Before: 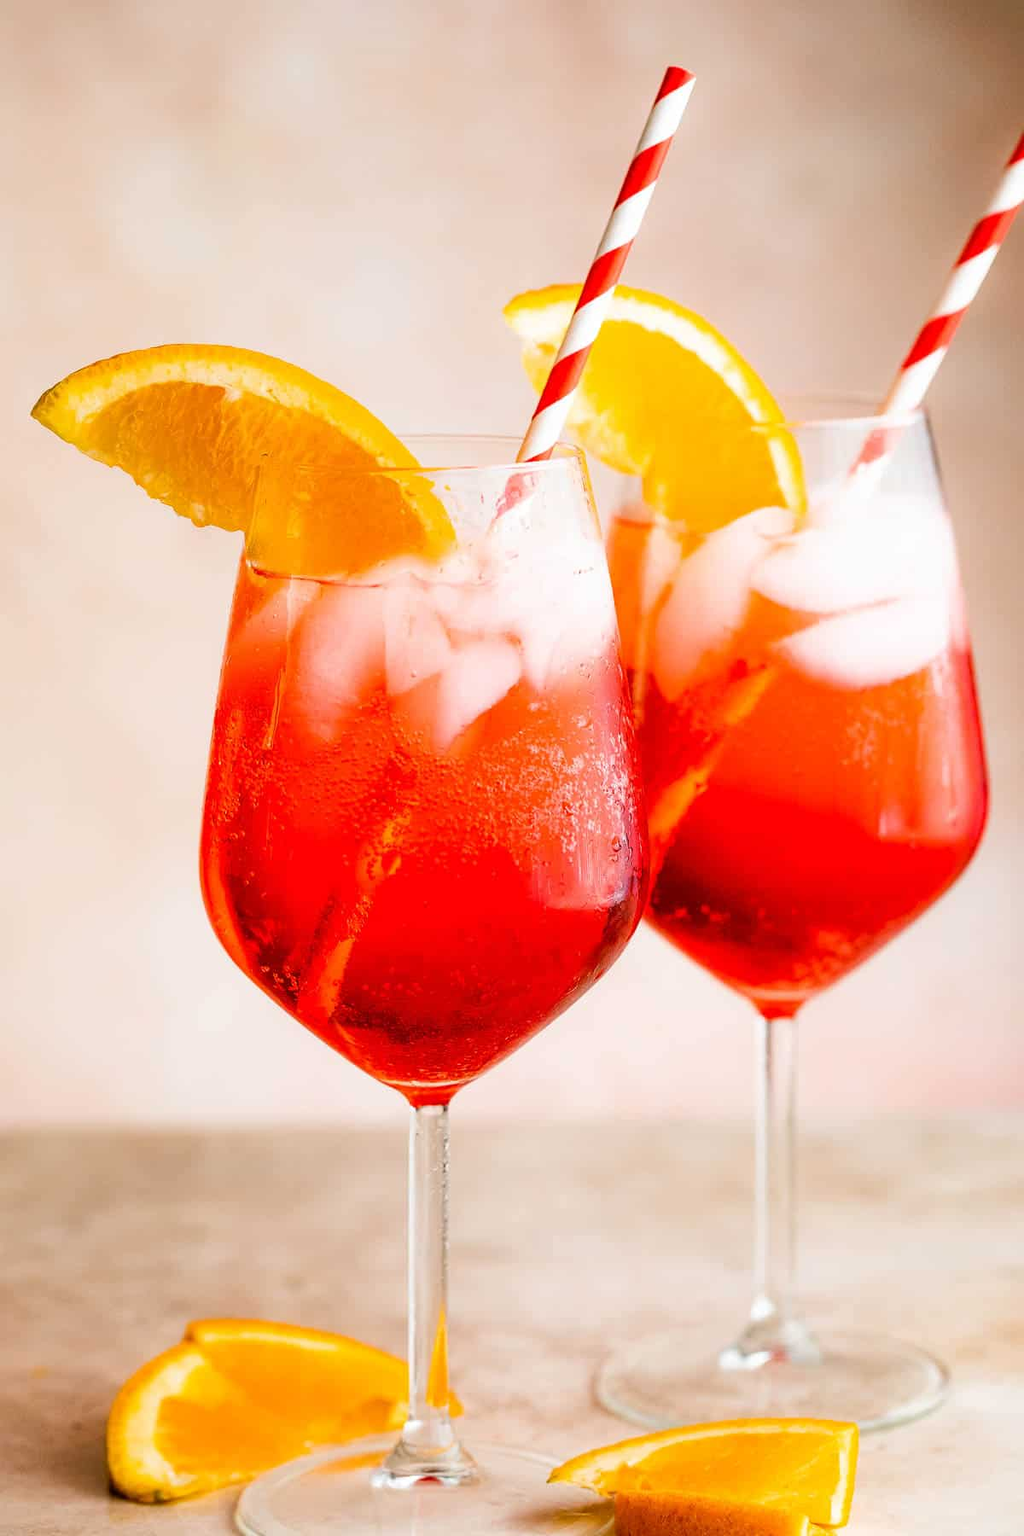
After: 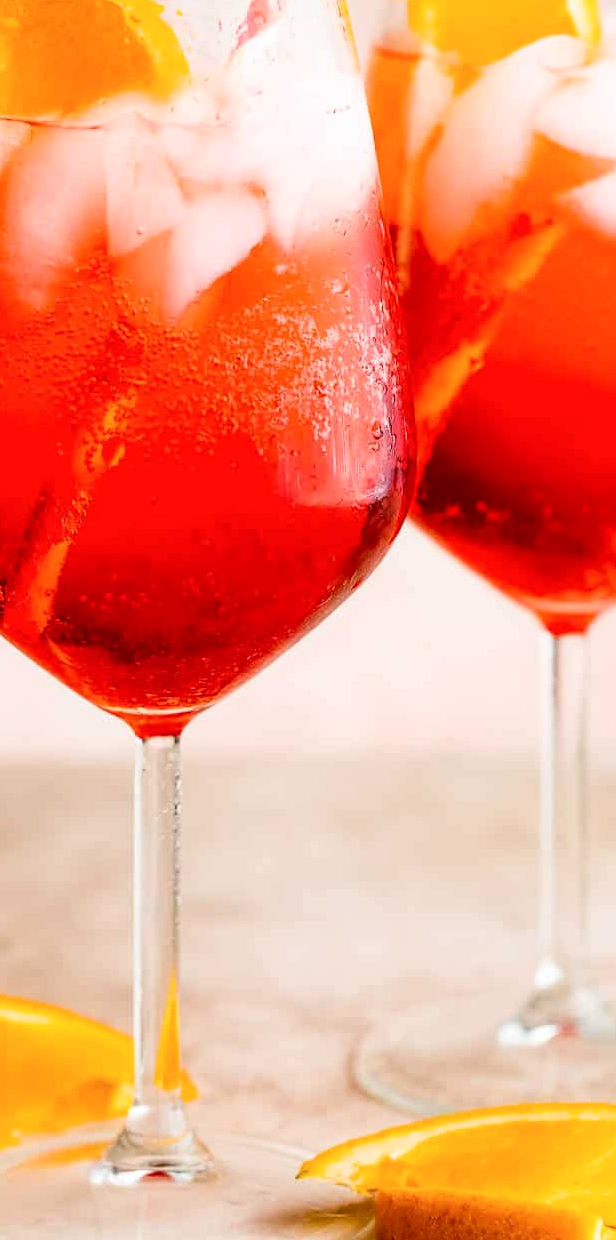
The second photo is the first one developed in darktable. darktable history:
contrast brightness saturation: contrast 0.135
crop and rotate: left 28.786%, top 31.089%, right 19.825%
